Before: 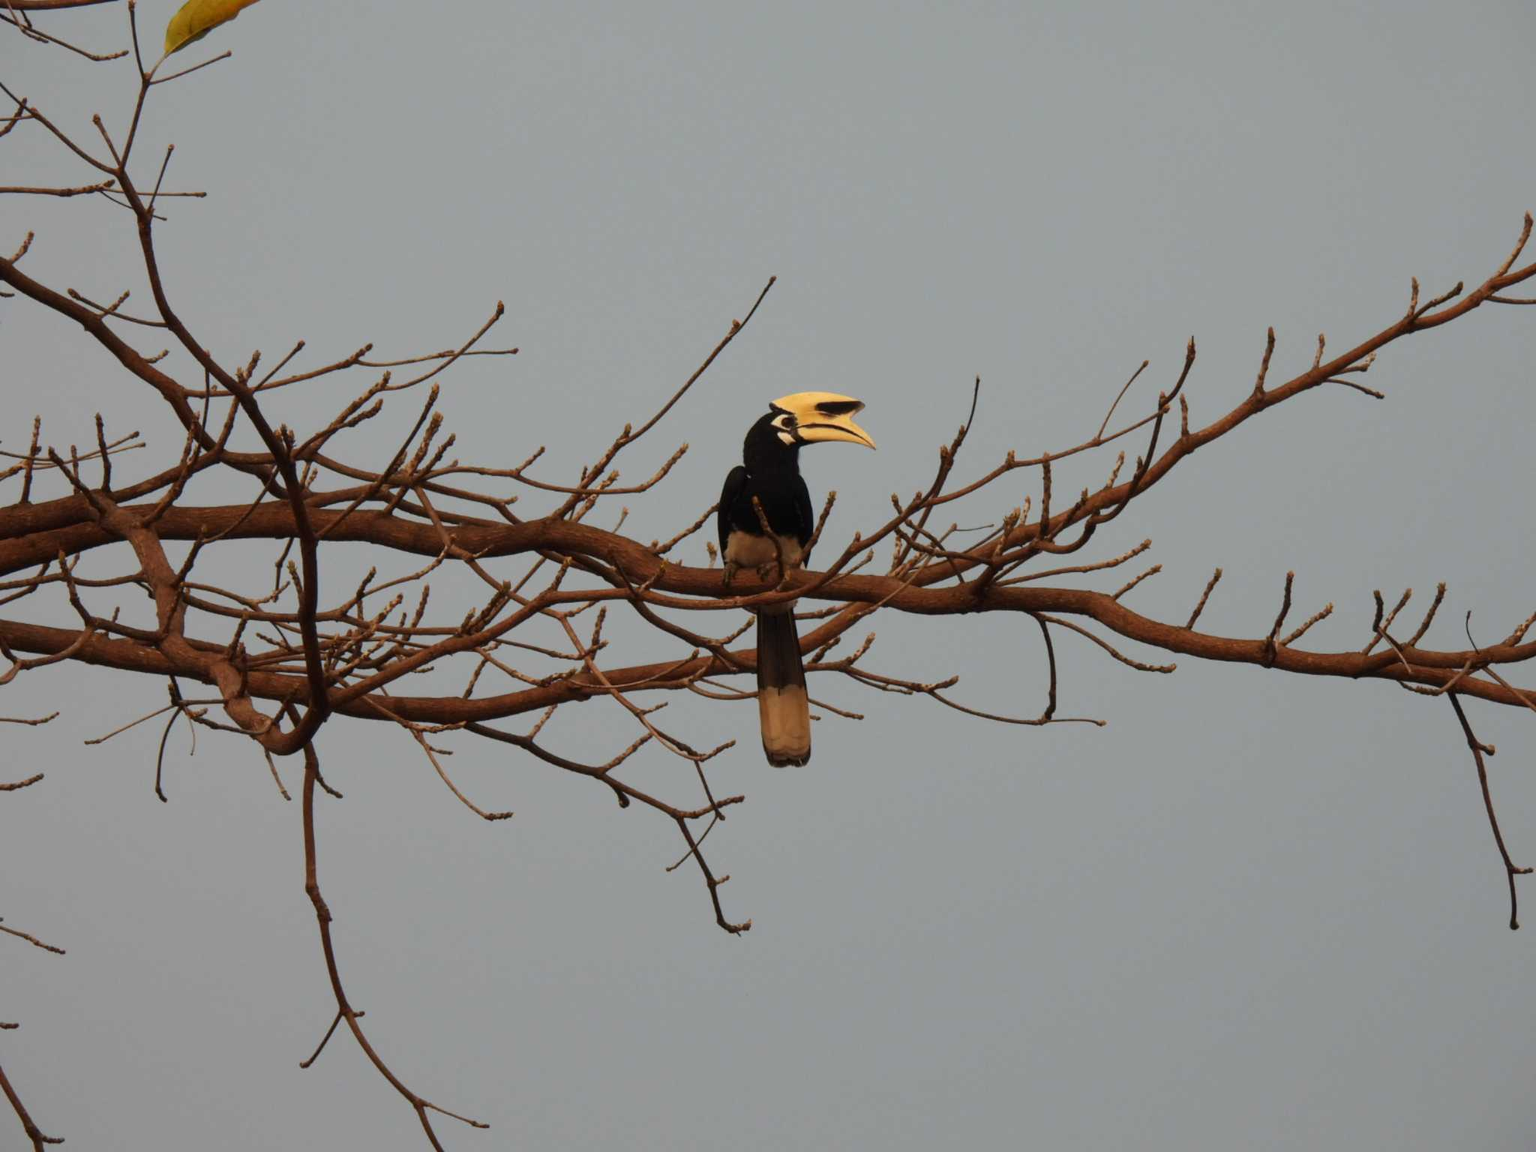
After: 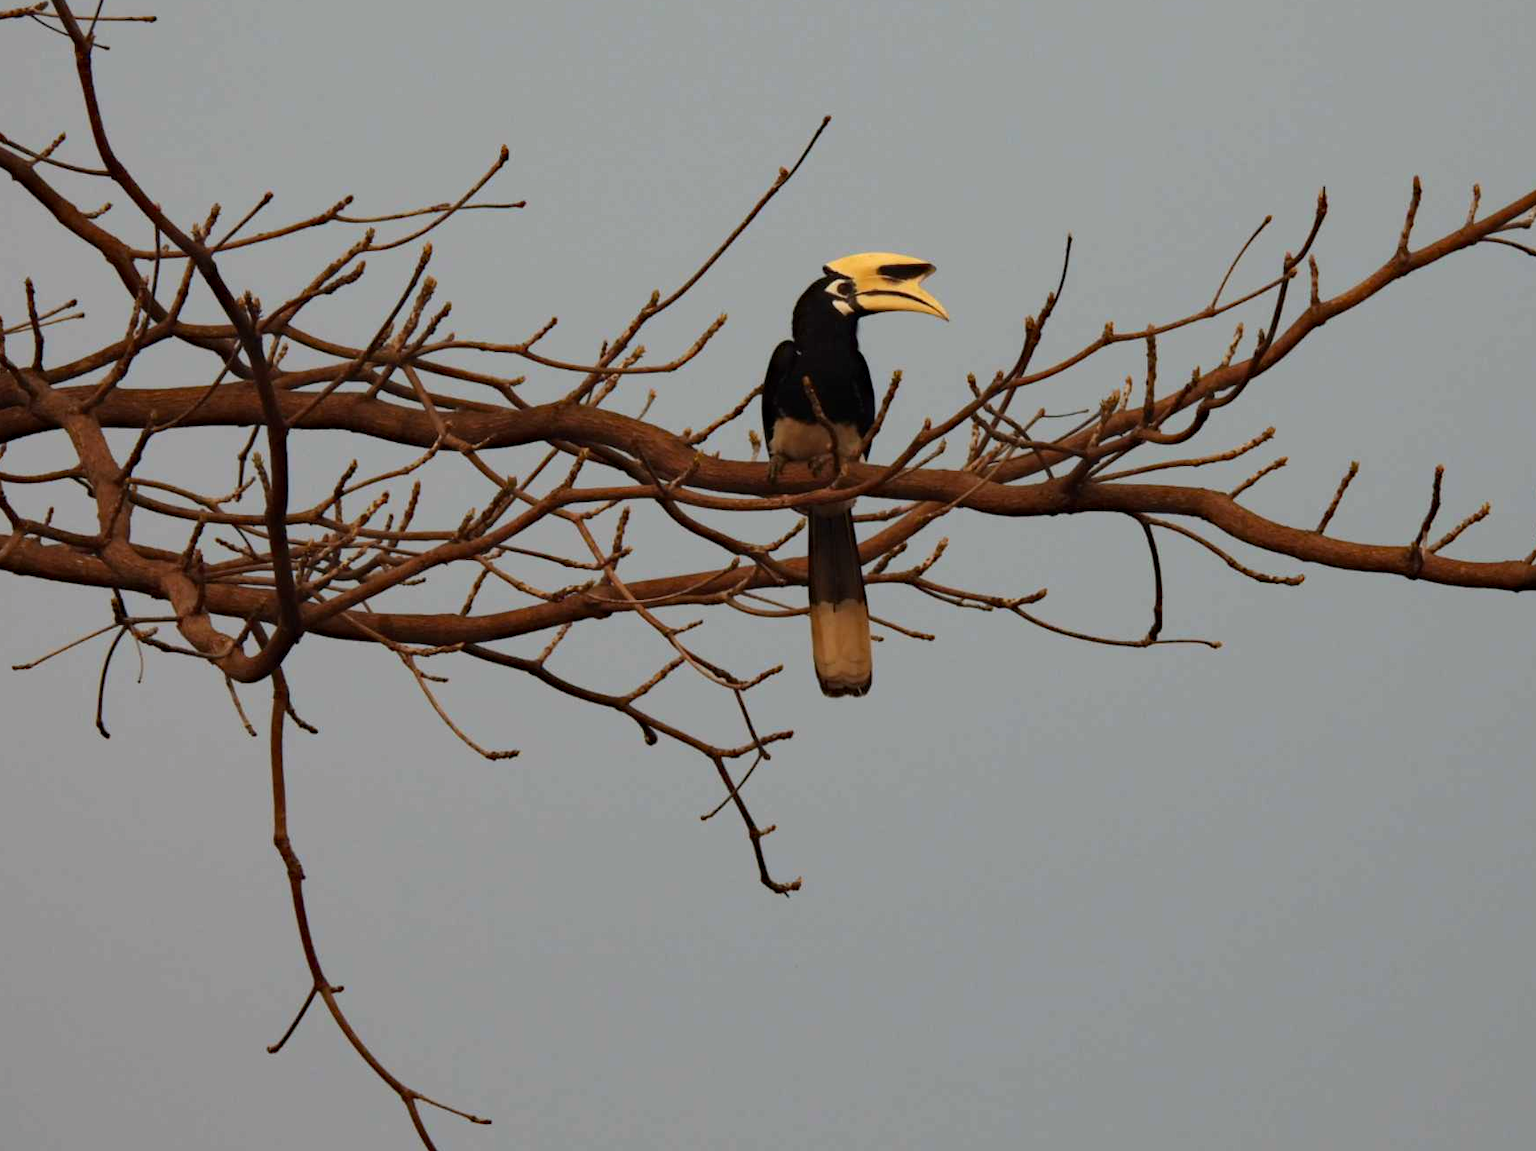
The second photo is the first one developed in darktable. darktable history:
crop and rotate: left 4.842%, top 15.51%, right 10.668%
haze removal: compatibility mode true, adaptive false
